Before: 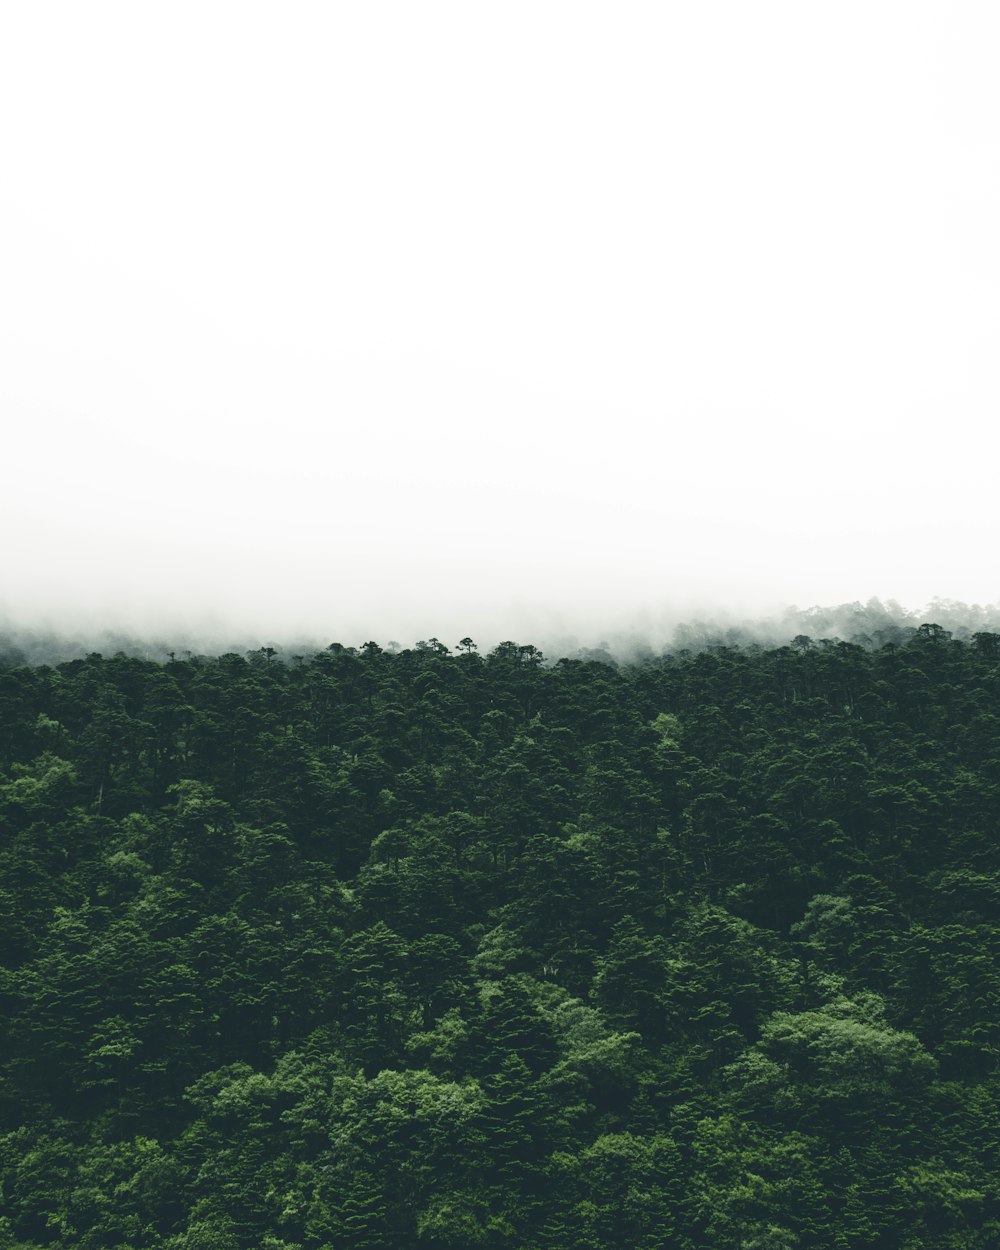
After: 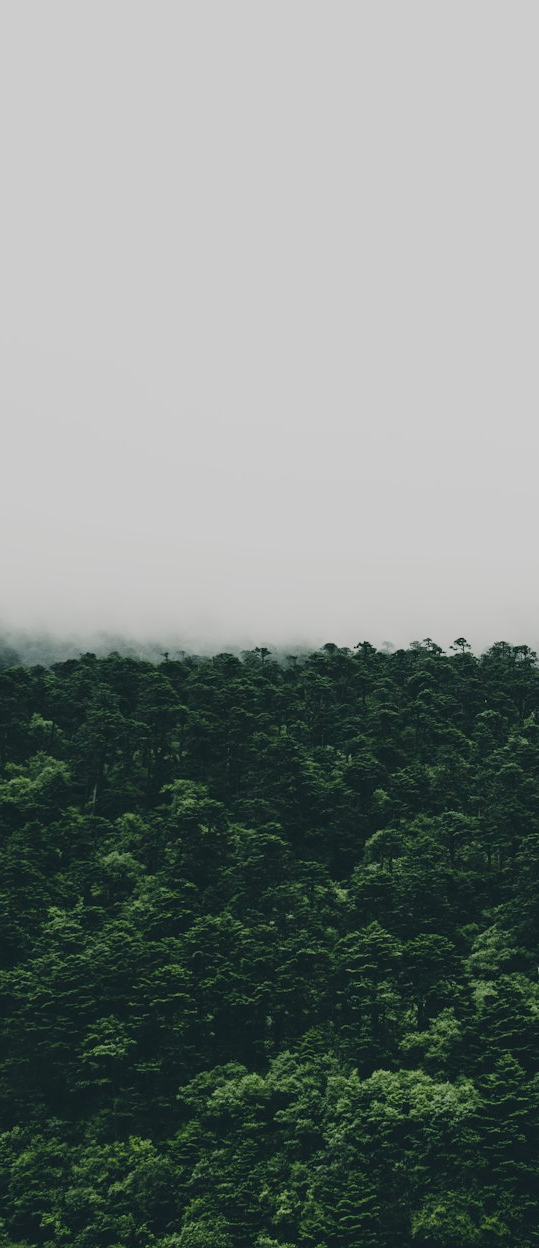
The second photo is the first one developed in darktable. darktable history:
crop: left 0.676%, right 45.368%, bottom 0.087%
filmic rgb: black relative exposure -6.67 EV, white relative exposure 4.56 EV, hardness 3.27, preserve chrominance no, color science v5 (2021), contrast in shadows safe, contrast in highlights safe
